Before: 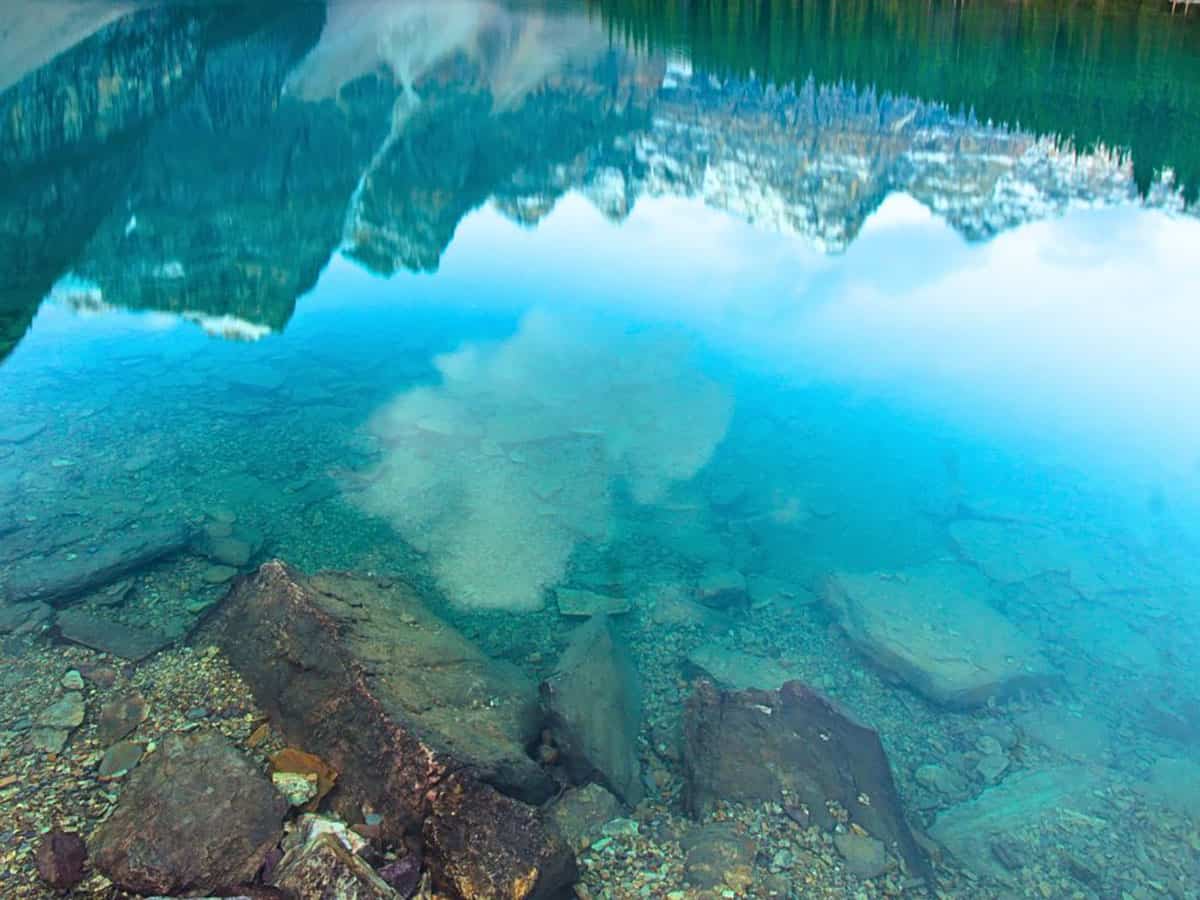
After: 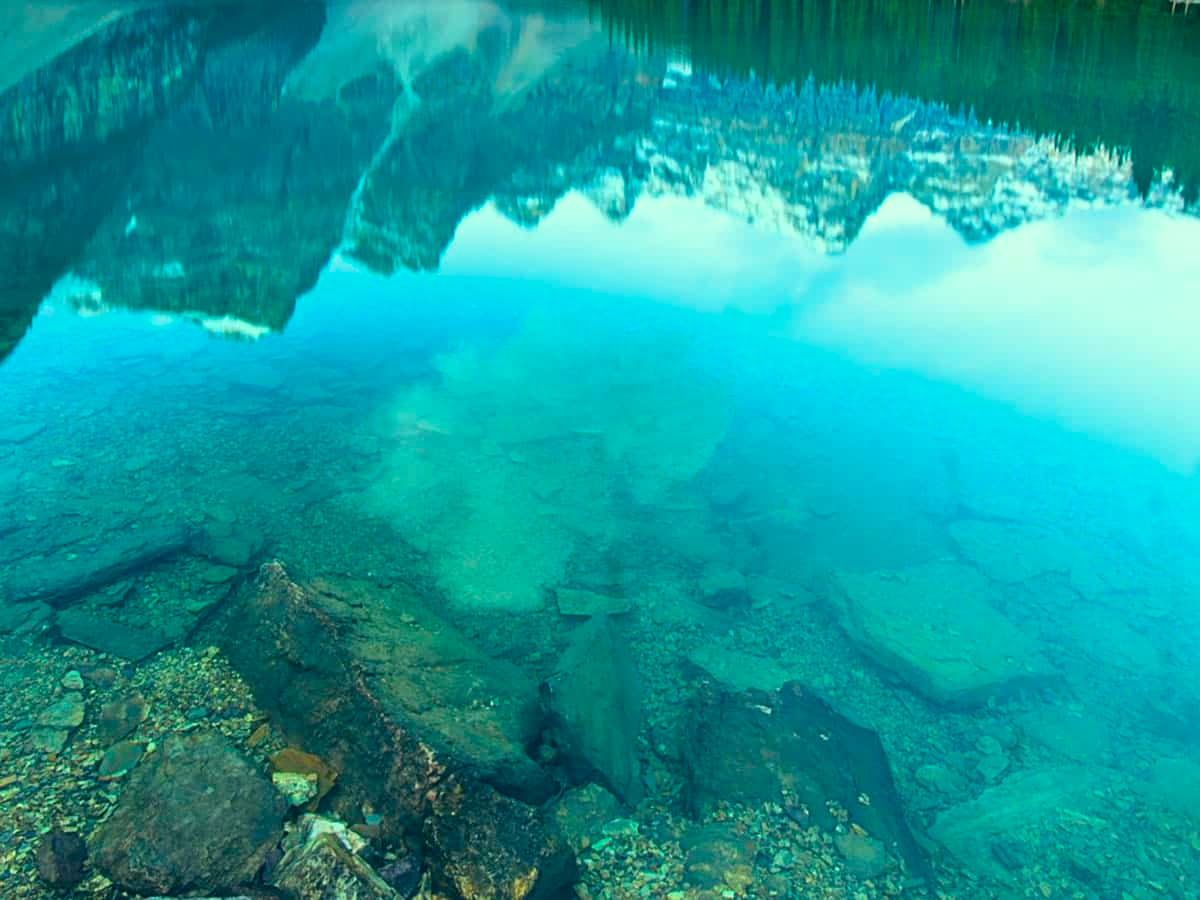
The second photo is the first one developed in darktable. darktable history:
color correction: highlights a* -20, highlights b* 9.8, shadows a* -20.32, shadows b* -10.71
